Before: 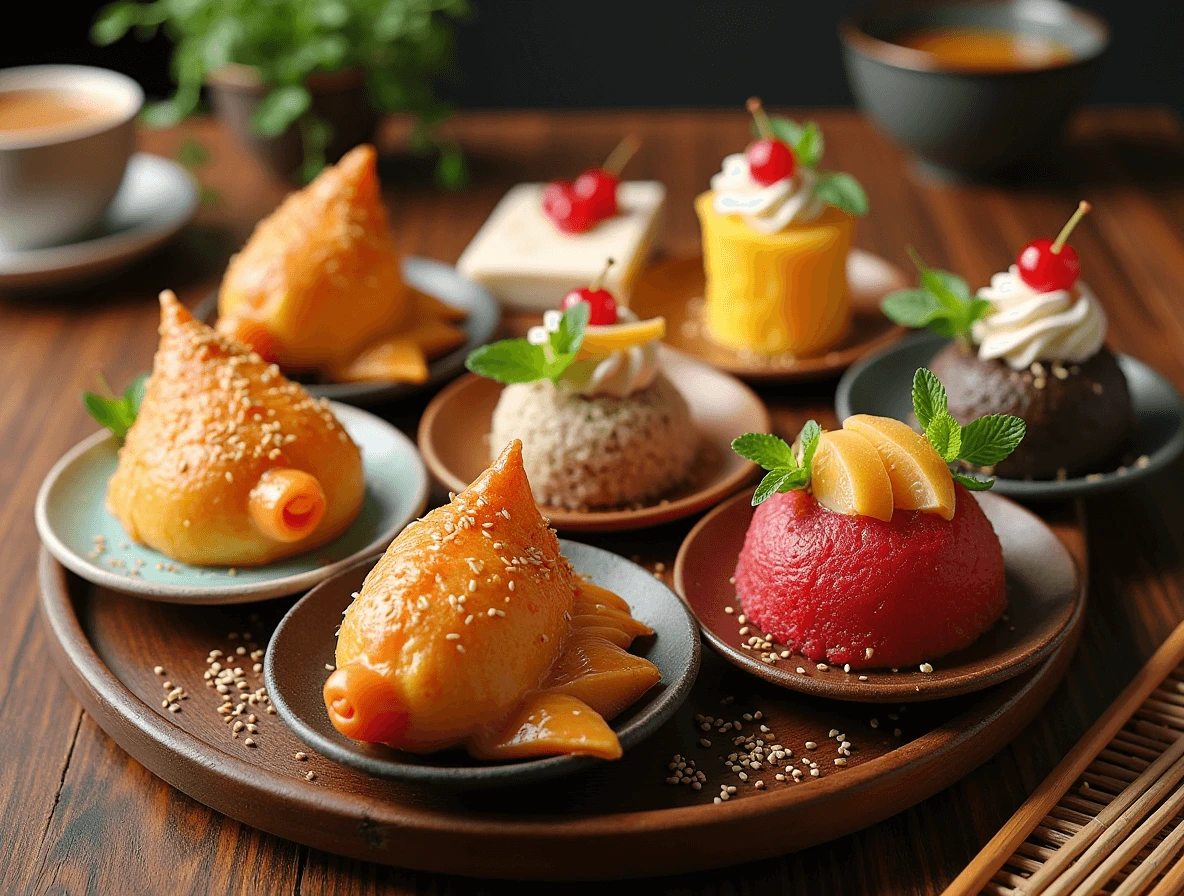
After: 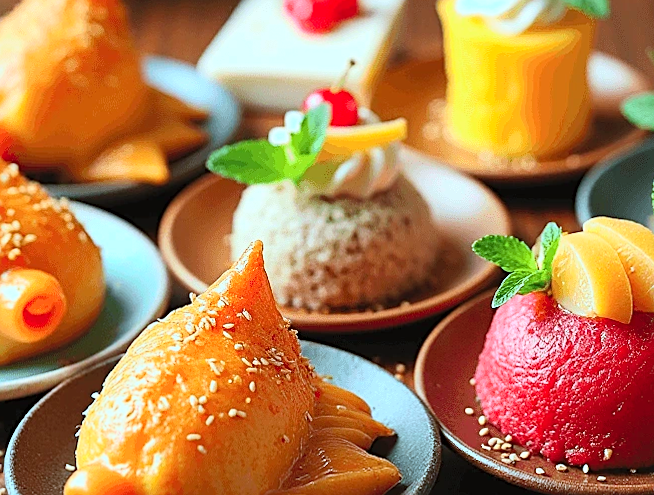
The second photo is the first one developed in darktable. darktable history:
crop and rotate: left 22.13%, top 22.054%, right 22.026%, bottom 22.102%
rotate and perspective: rotation 0.174°, lens shift (vertical) 0.013, lens shift (horizontal) 0.019, shear 0.001, automatic cropping original format, crop left 0.007, crop right 0.991, crop top 0.016, crop bottom 0.997
sharpen: on, module defaults
contrast brightness saturation: contrast 0.24, brightness 0.26, saturation 0.39
color correction: highlights a* -10.69, highlights b* -19.19
white balance: red 0.978, blue 0.999
